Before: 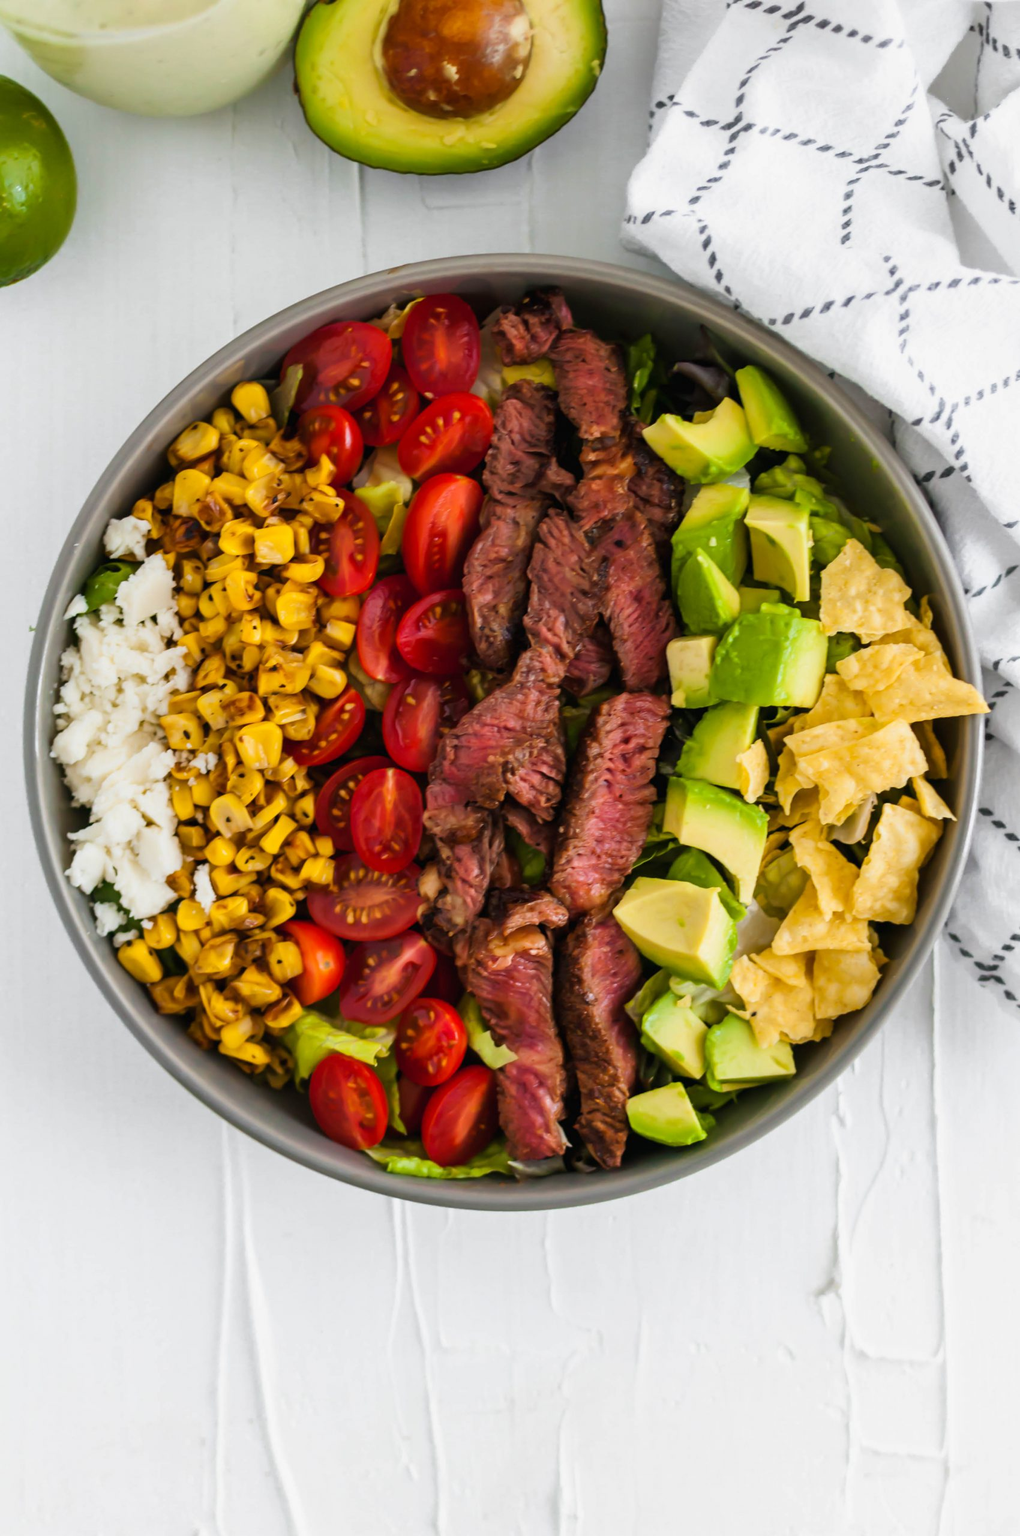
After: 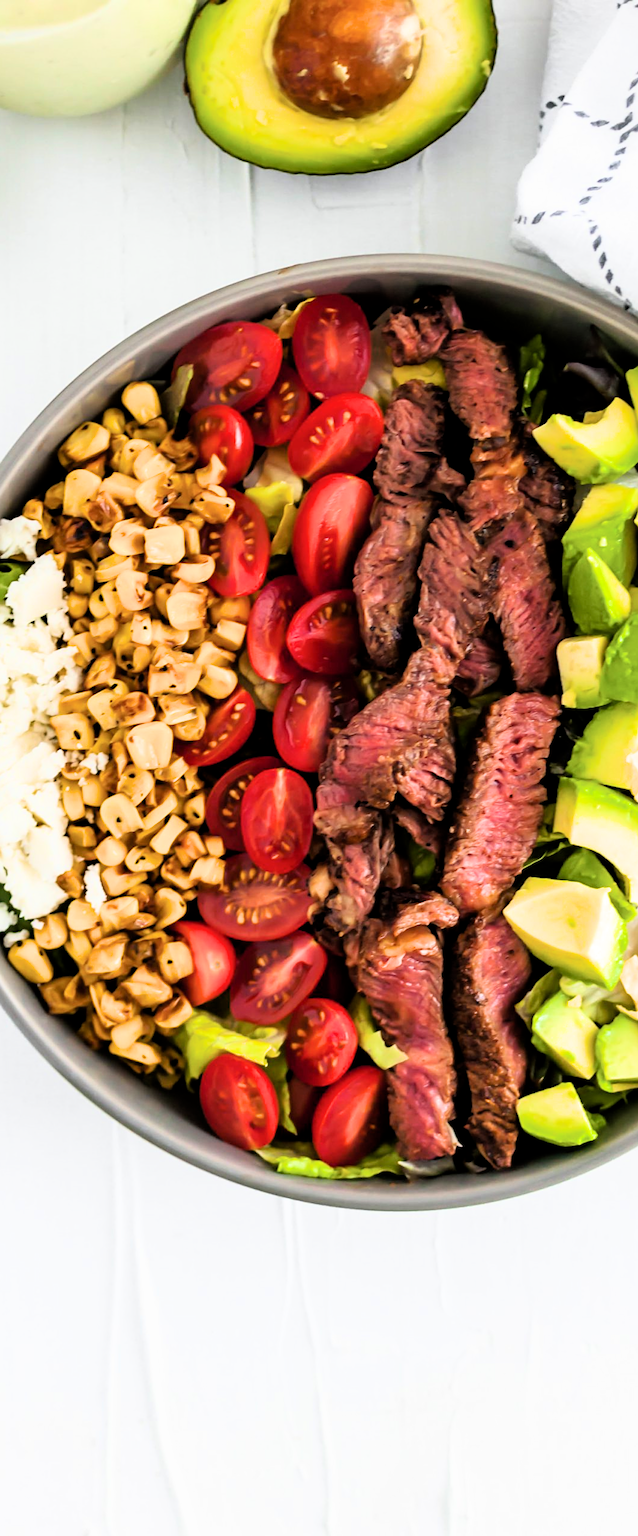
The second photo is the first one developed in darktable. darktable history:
exposure: black level correction 0, exposure 0.703 EV, compensate highlight preservation false
filmic rgb: middle gray luminance 10.23%, black relative exposure -8.6 EV, white relative exposure 3.34 EV, target black luminance 0%, hardness 5.2, latitude 44.65%, contrast 1.306, highlights saturation mix 5.63%, shadows ↔ highlights balance 24.25%, color science v6 (2022)
sharpen: amount 0.216
crop: left 10.804%, right 26.55%
